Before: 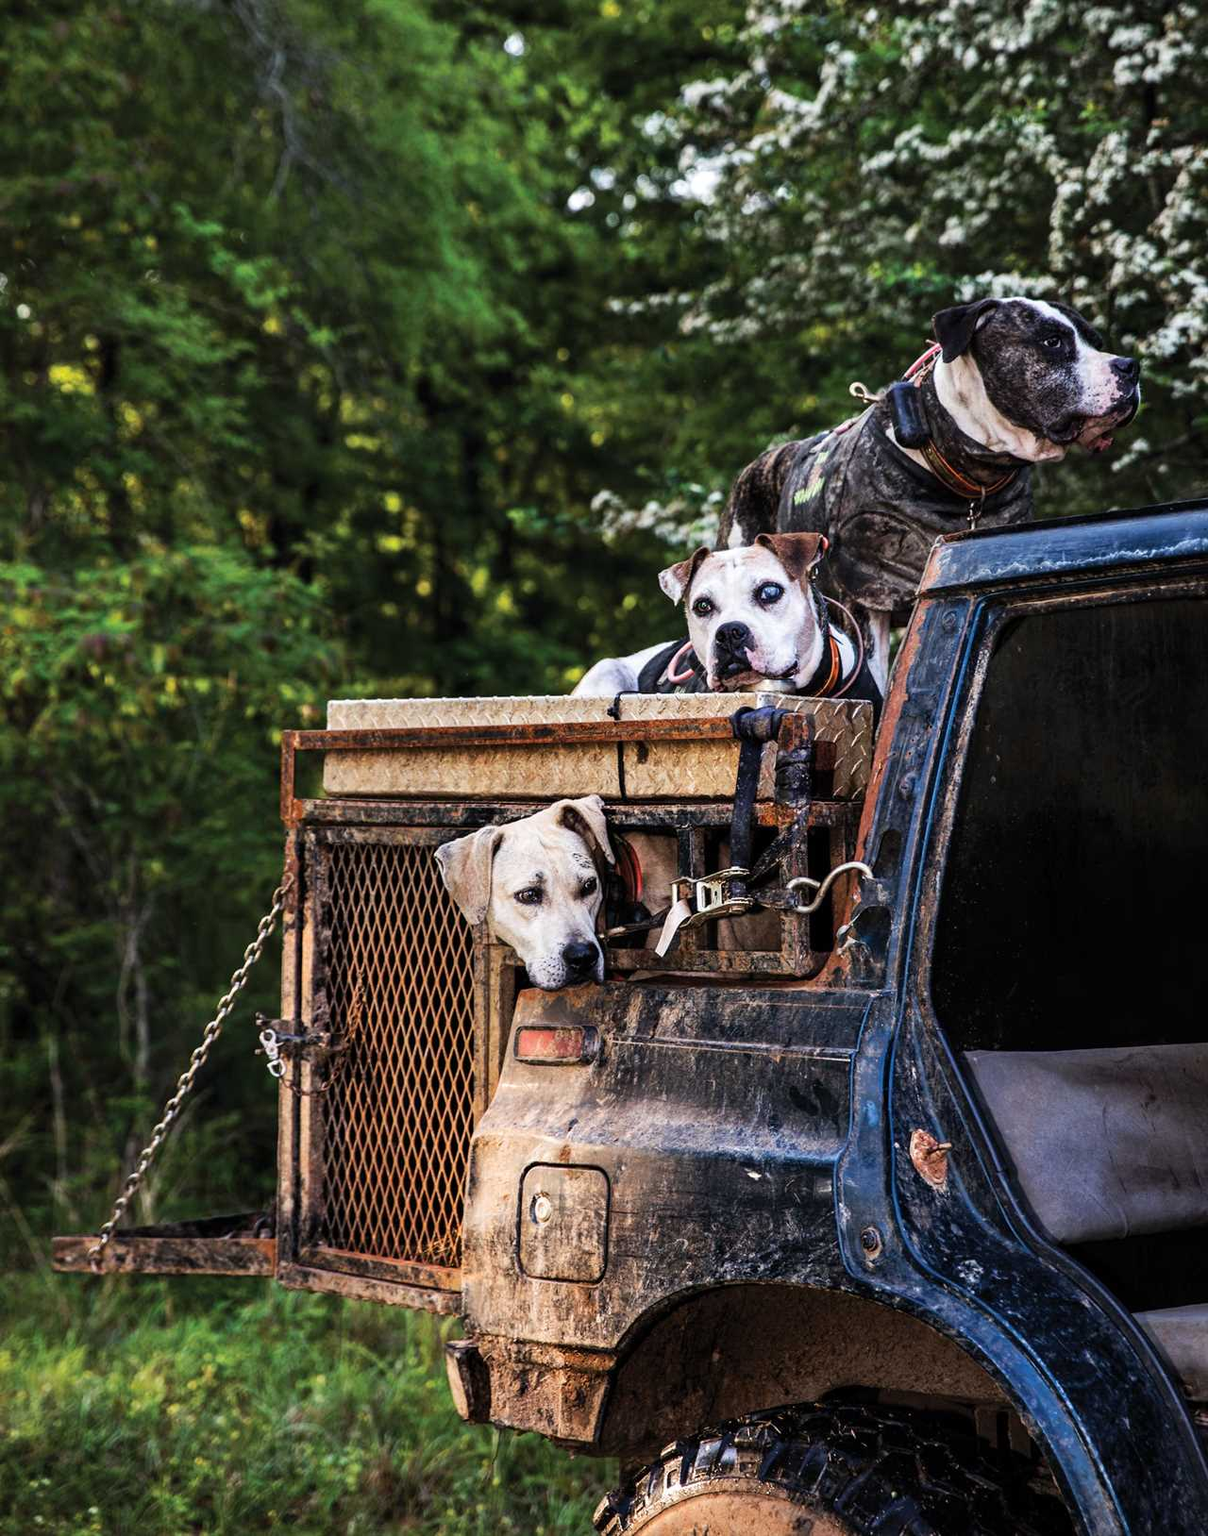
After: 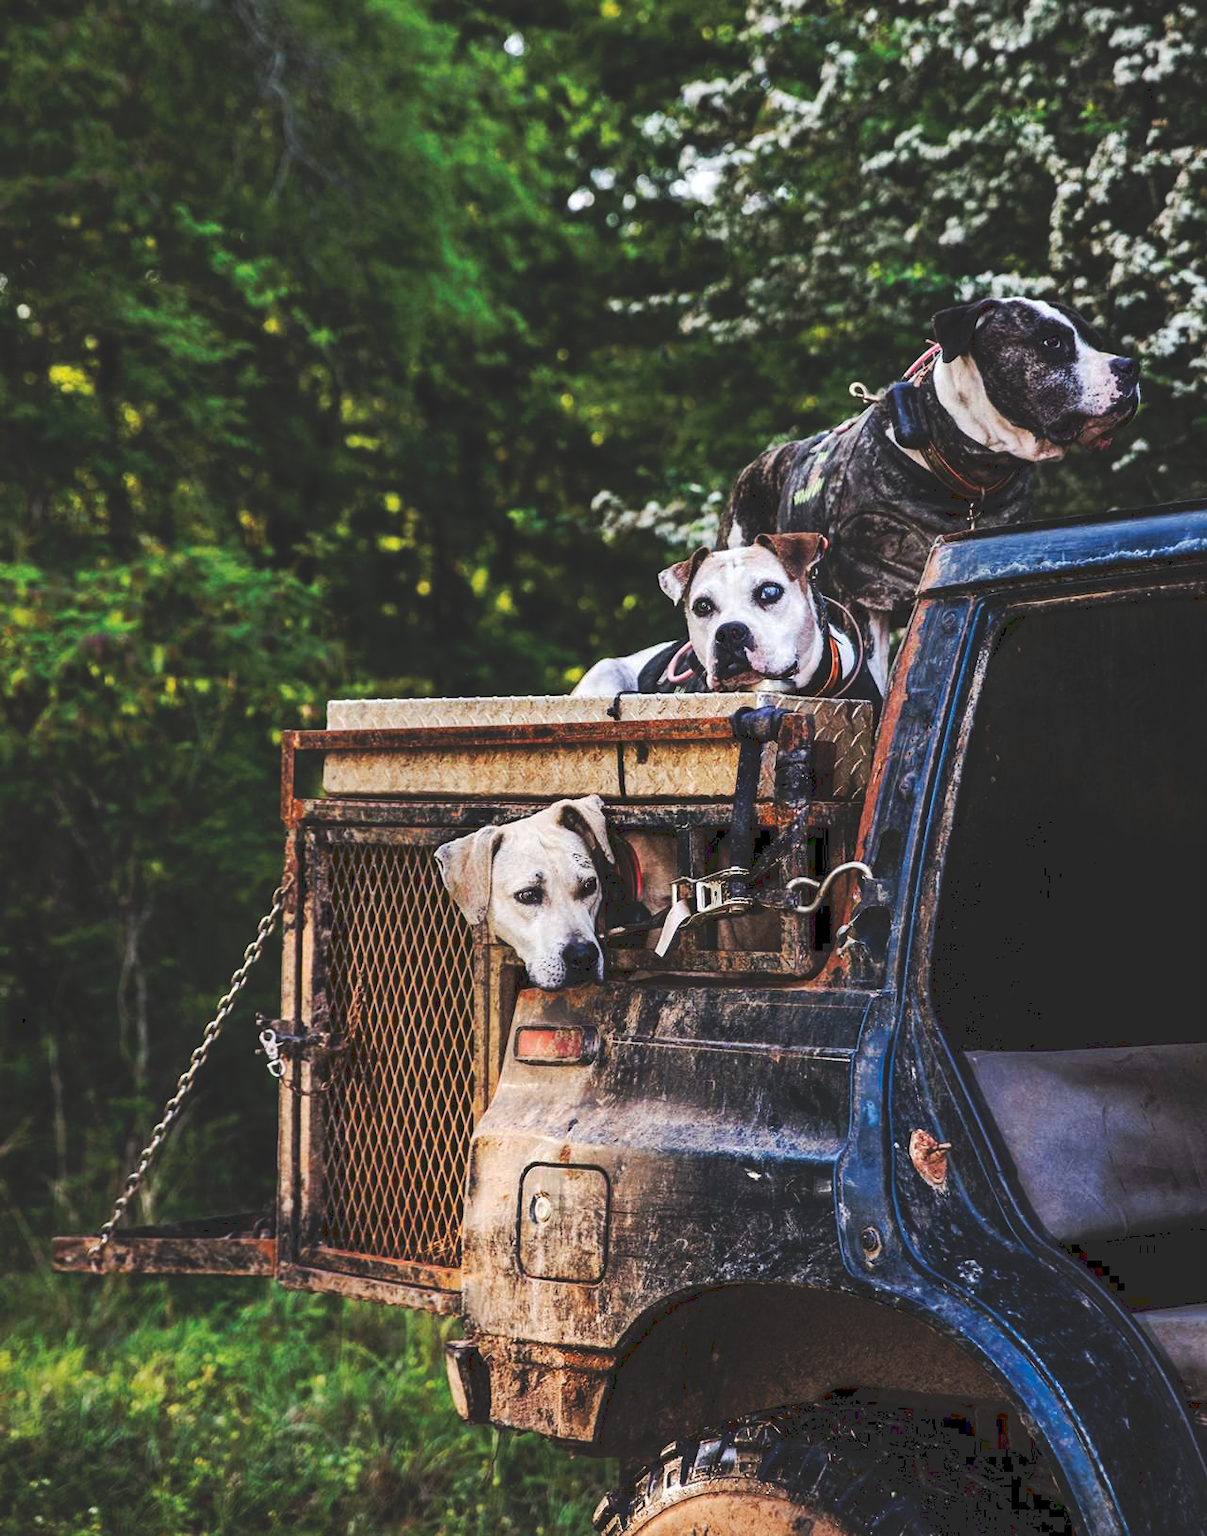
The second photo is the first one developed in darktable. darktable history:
tone curve: curves: ch0 [(0, 0) (0.003, 0.156) (0.011, 0.156) (0.025, 0.157) (0.044, 0.164) (0.069, 0.172) (0.1, 0.181) (0.136, 0.191) (0.177, 0.214) (0.224, 0.245) (0.277, 0.285) (0.335, 0.333) (0.399, 0.387) (0.468, 0.471) (0.543, 0.556) (0.623, 0.648) (0.709, 0.734) (0.801, 0.809) (0.898, 0.891) (1, 1)], preserve colors none
